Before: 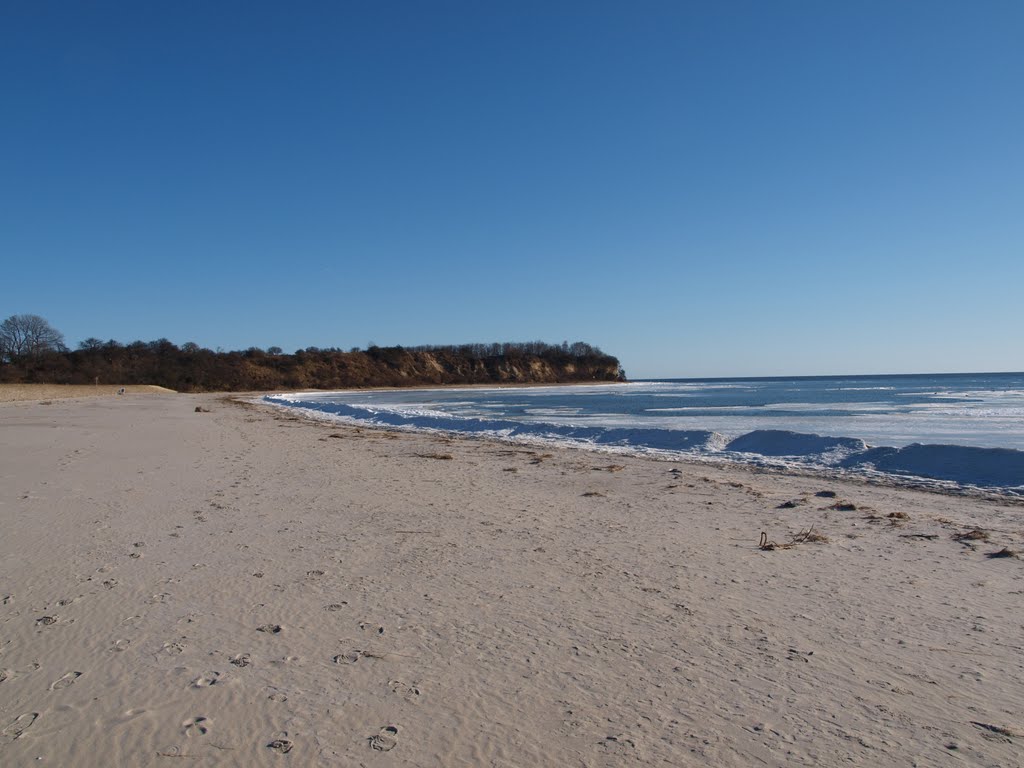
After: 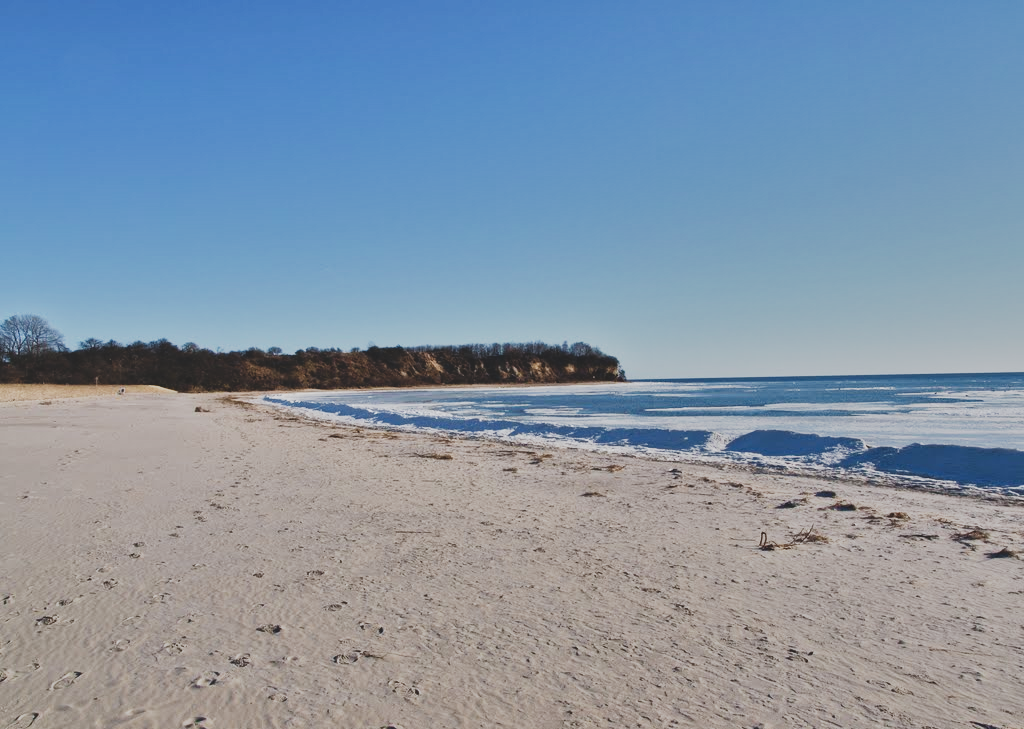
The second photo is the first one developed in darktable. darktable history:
crop and rotate: top 0.014%, bottom 5.017%
tone equalizer: -7 EV 0.155 EV, -6 EV 0.614 EV, -5 EV 1.12 EV, -4 EV 1.31 EV, -3 EV 1.15 EV, -2 EV 0.6 EV, -1 EV 0.164 EV, smoothing diameter 2.12%, edges refinement/feathering 19.1, mask exposure compensation -1.57 EV, filter diffusion 5
tone curve: curves: ch0 [(0, 0.148) (0.191, 0.225) (0.712, 0.695) (0.864, 0.797) (1, 0.839)], preserve colors none
shadows and highlights: radius 108.65, shadows 44.42, highlights -66.64, low approximation 0.01, soften with gaussian
